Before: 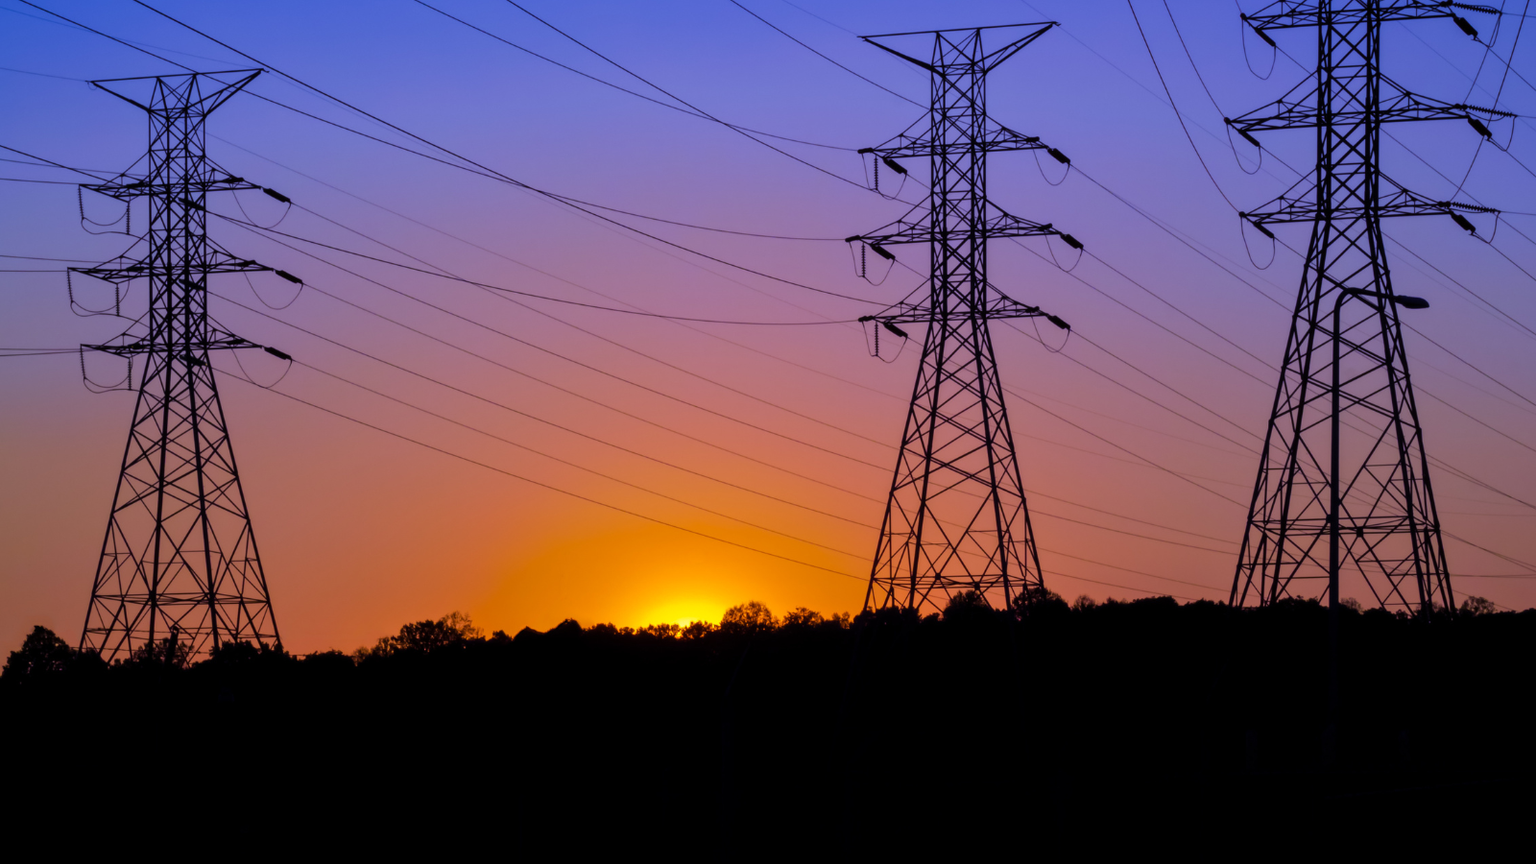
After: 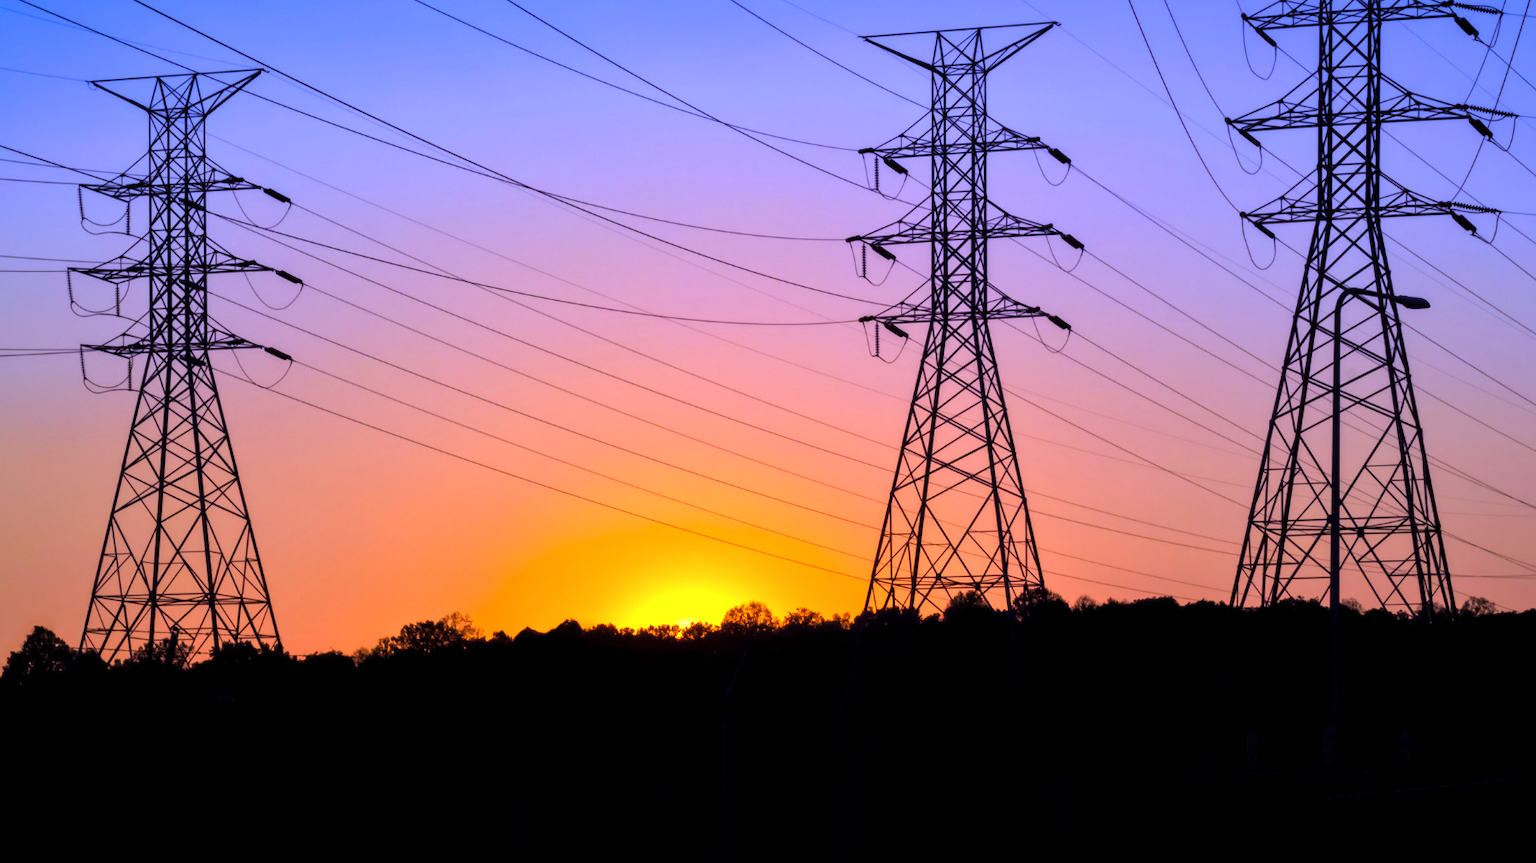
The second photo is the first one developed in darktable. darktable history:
exposure: exposure 1 EV, compensate highlight preservation false
local contrast: mode bilateral grid, contrast 20, coarseness 50, detail 120%, midtone range 0.2
